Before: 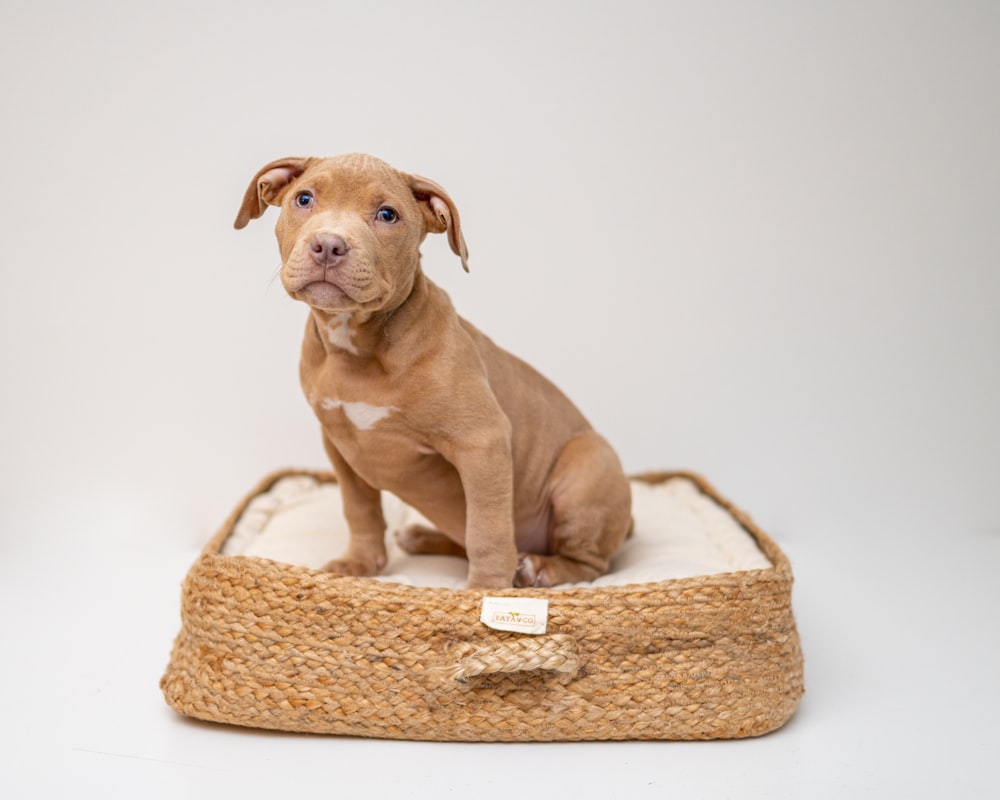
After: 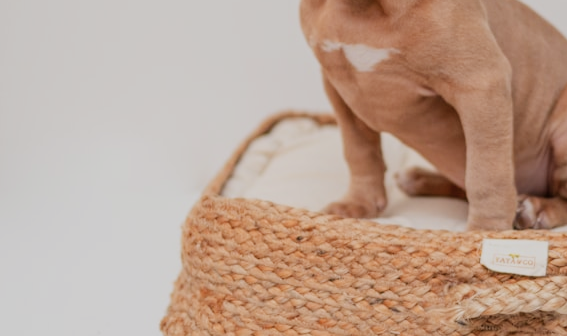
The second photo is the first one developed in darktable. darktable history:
filmic rgb: black relative exposure -7.65 EV, white relative exposure 4.56 EV, hardness 3.61
crop: top 44.769%, right 43.216%, bottom 13.201%
color zones: curves: ch1 [(0.29, 0.492) (0.373, 0.185) (0.509, 0.481)]; ch2 [(0.25, 0.462) (0.749, 0.457)]
